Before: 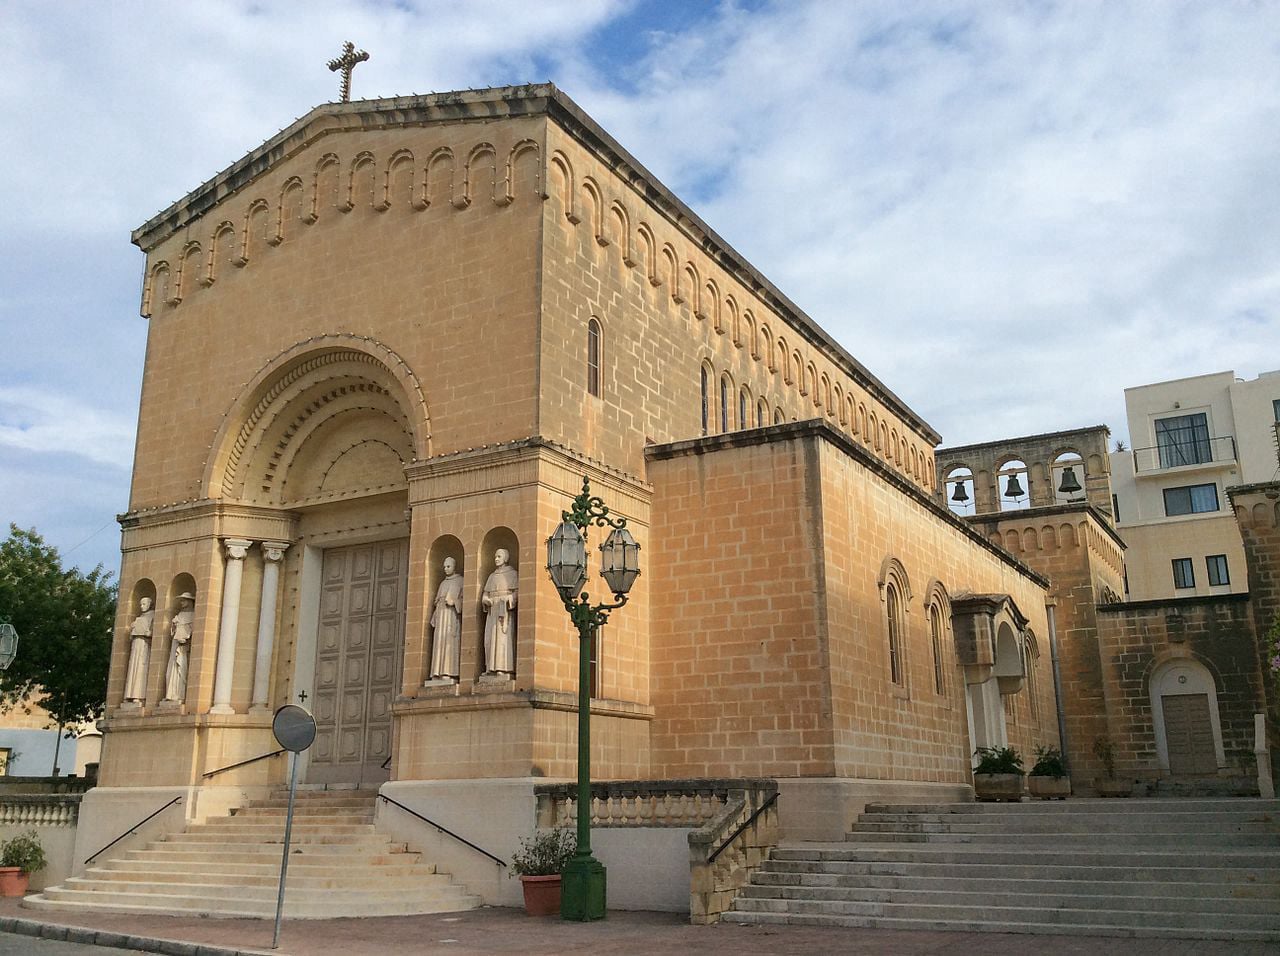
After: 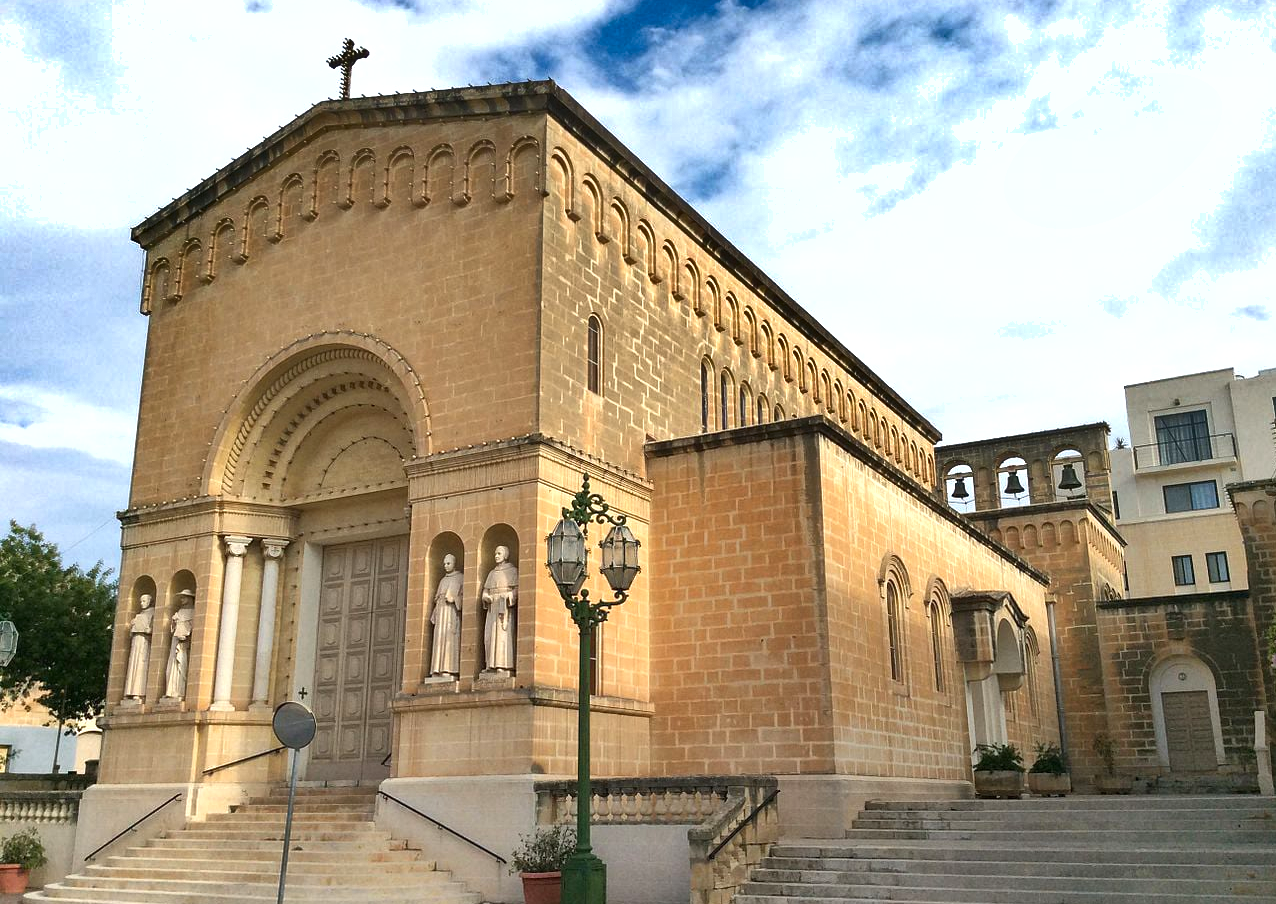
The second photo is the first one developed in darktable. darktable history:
exposure: exposure 0.568 EV, compensate exposure bias true, compensate highlight preservation false
shadows and highlights: radius 101.82, shadows 50.62, highlights -65.74, soften with gaussian
crop: top 0.329%, right 0.263%, bottom 5.066%
